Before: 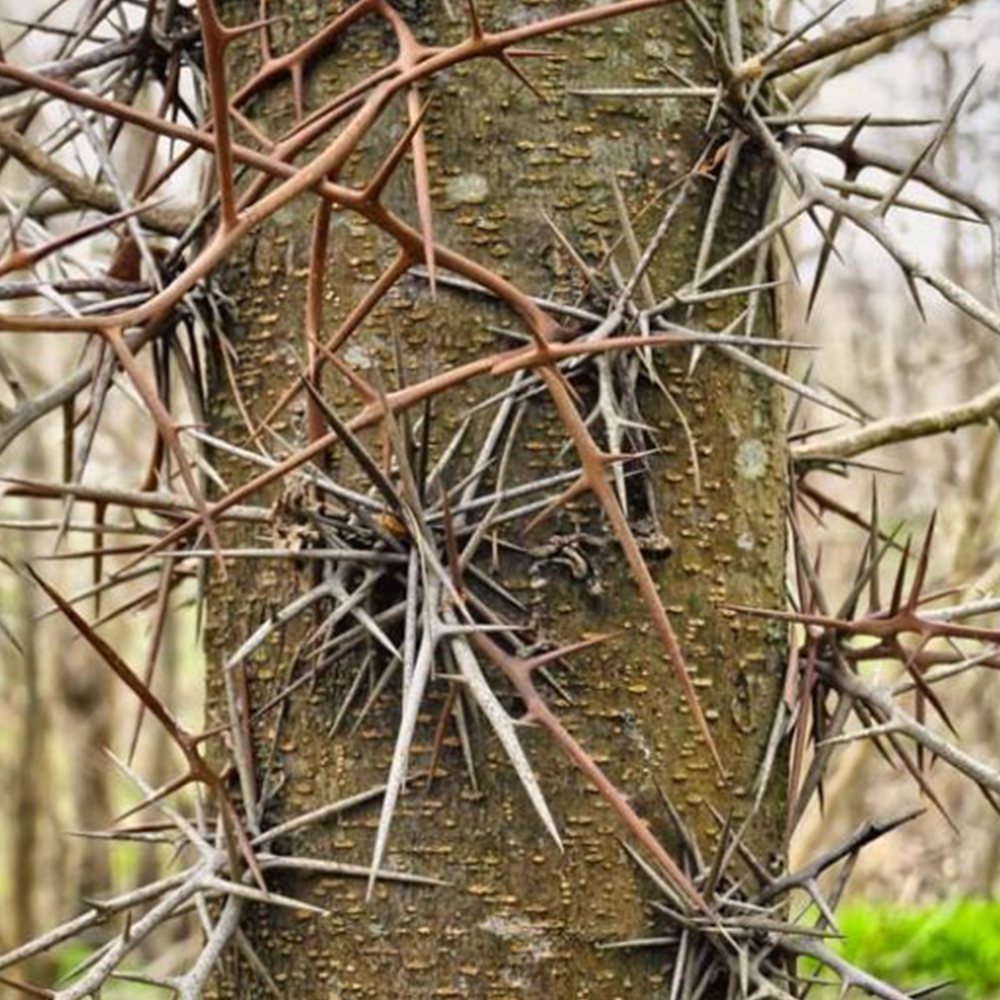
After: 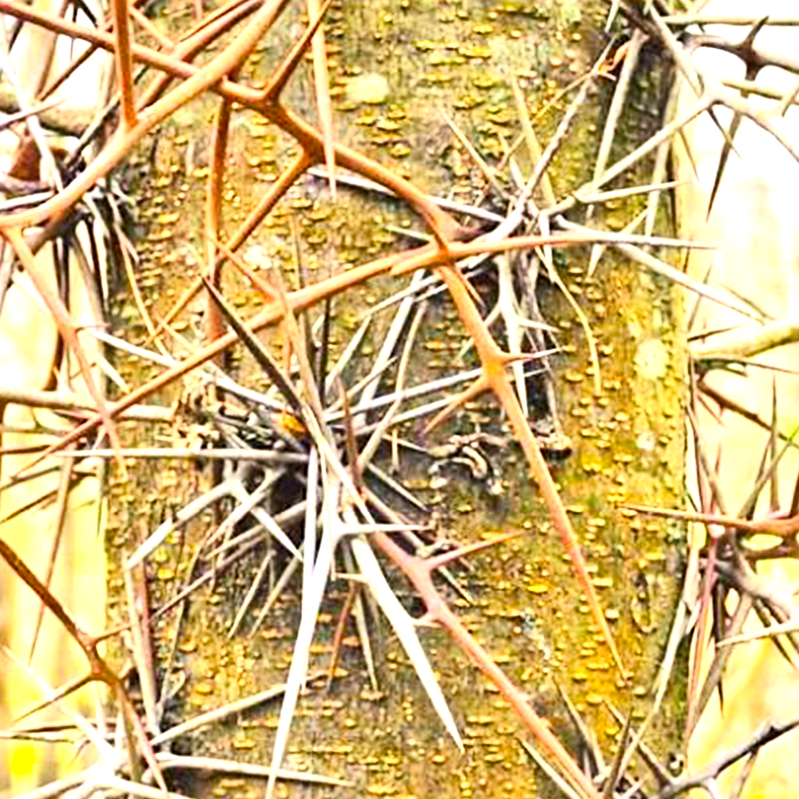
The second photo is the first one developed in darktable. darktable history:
crop and rotate: left 10.071%, top 10.071%, right 10.02%, bottom 10.02%
contrast brightness saturation: contrast 0.2, brightness 0.16, saturation 0.22
white balance: emerald 1
sharpen: radius 2.529, amount 0.323
exposure: black level correction 0, exposure 1.5 EV, compensate exposure bias true, compensate highlight preservation false
color balance rgb: perceptual saturation grading › global saturation 20%, global vibrance 20%
